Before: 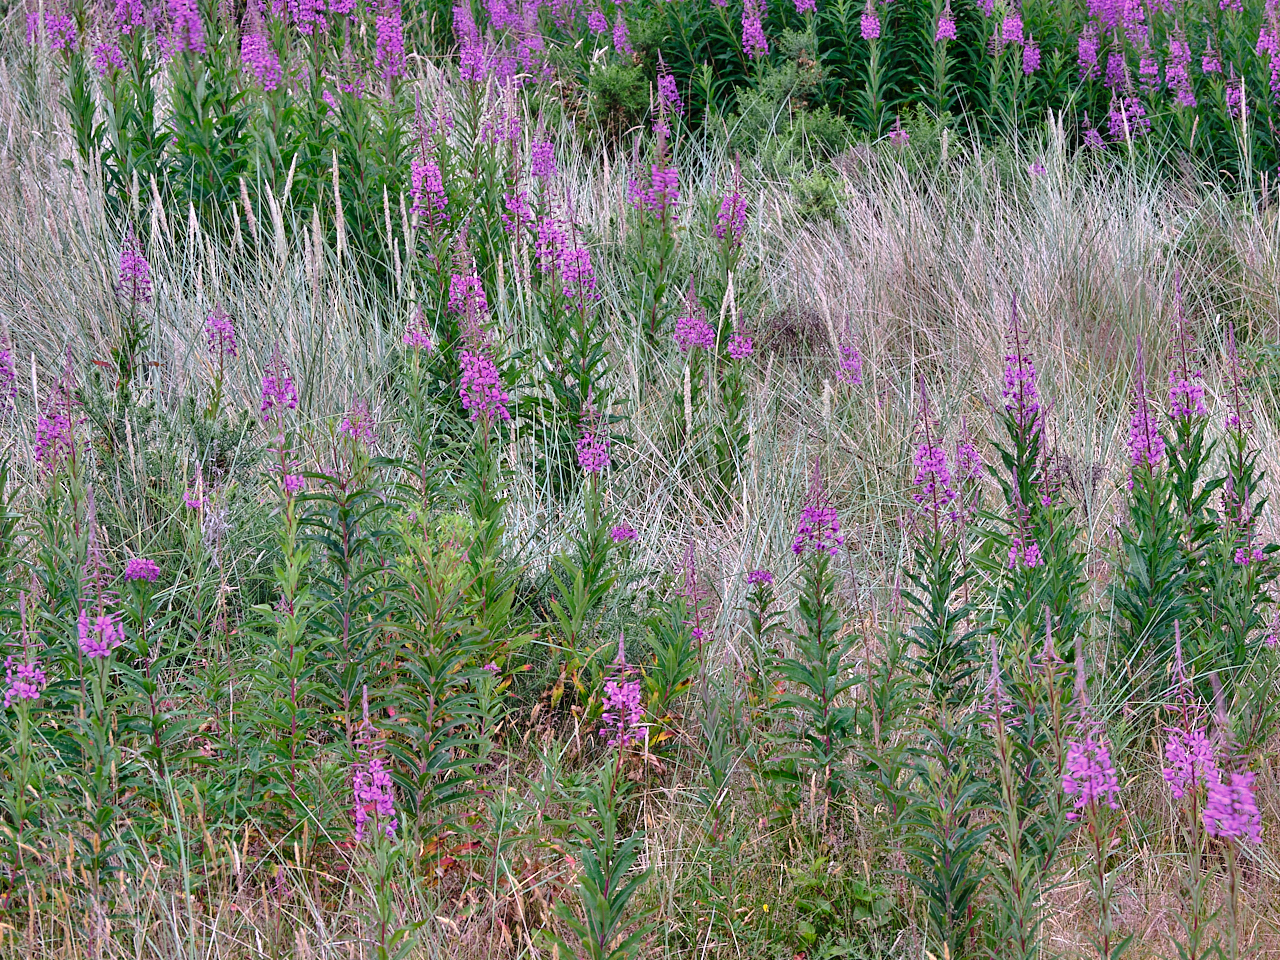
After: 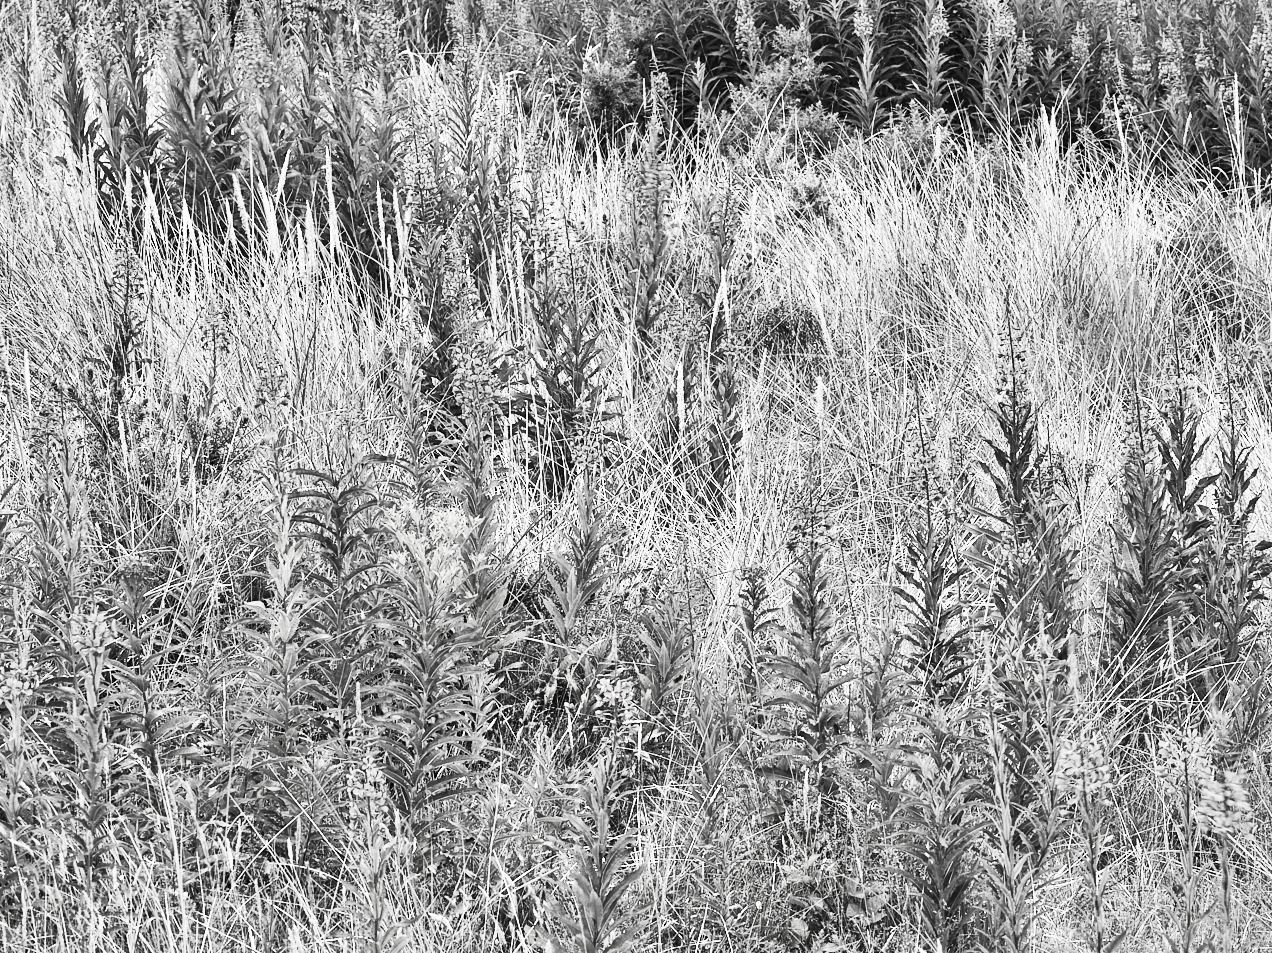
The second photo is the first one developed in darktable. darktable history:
contrast brightness saturation: contrast 0.546, brightness 0.457, saturation -0.986
shadows and highlights: radius 106.48, shadows 23.22, highlights -59.6, low approximation 0.01, soften with gaussian
crop and rotate: left 0.572%, top 0.323%, bottom 0.321%
exposure: compensate highlight preservation false
